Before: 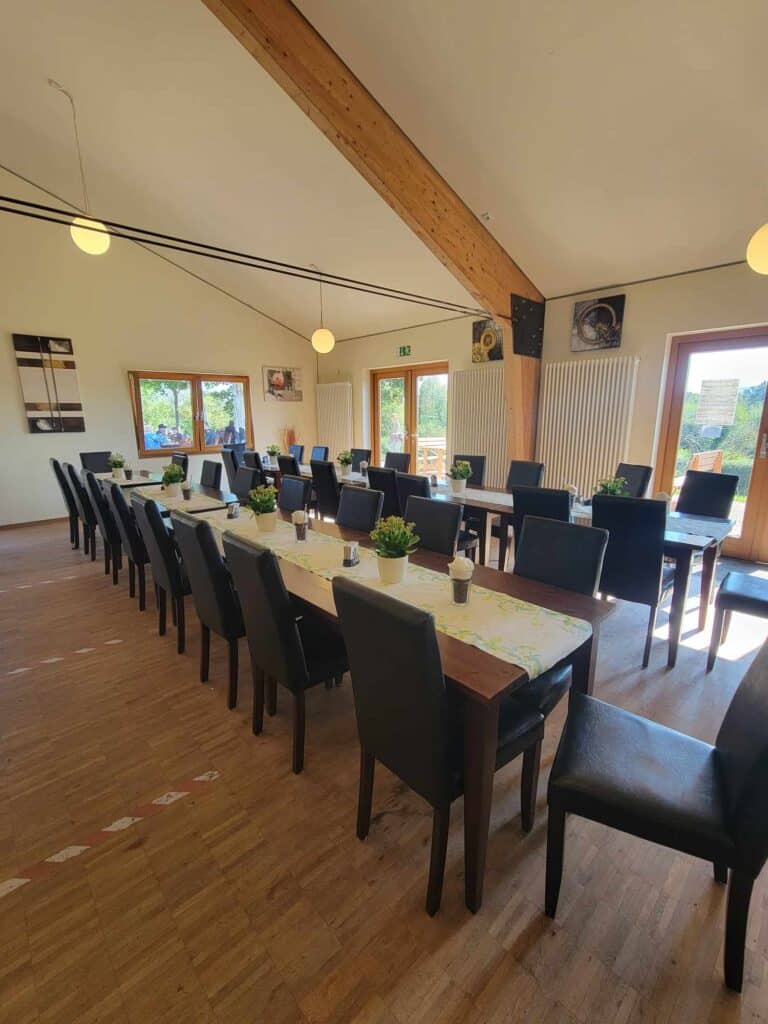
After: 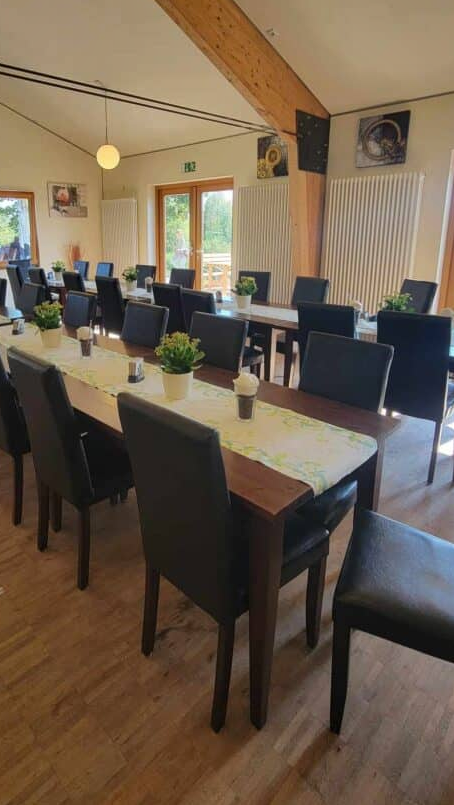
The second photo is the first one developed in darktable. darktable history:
shadows and highlights: shadows 20.82, highlights -81.53, soften with gaussian
crop and rotate: left 28.105%, top 17.989%, right 12.762%, bottom 3.323%
